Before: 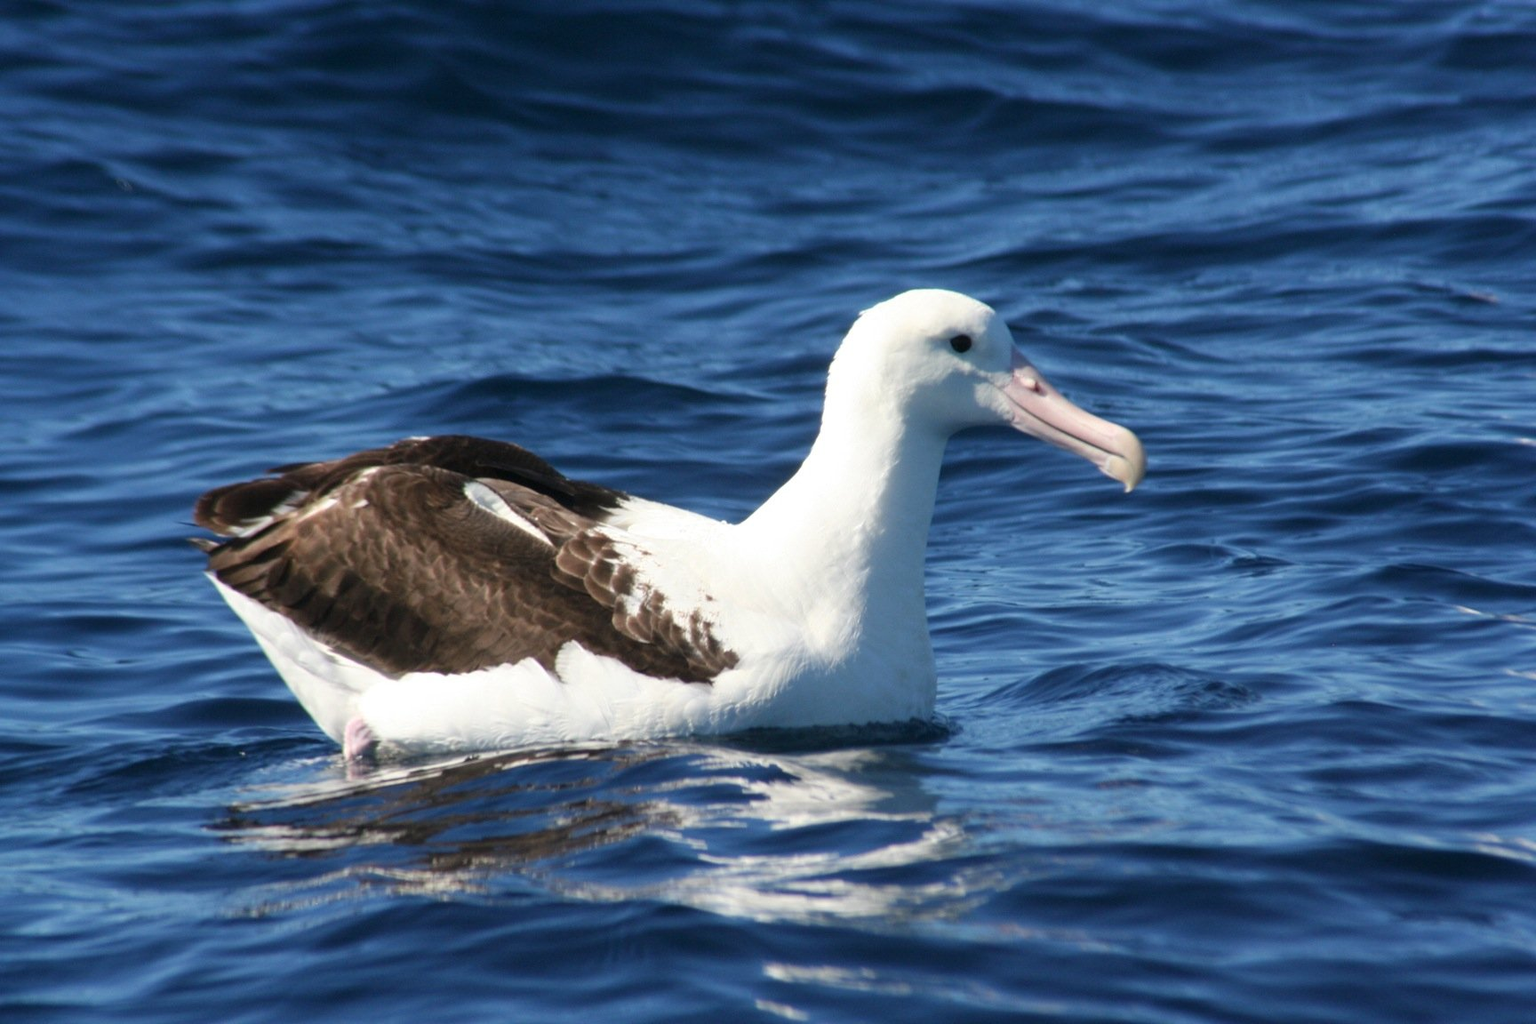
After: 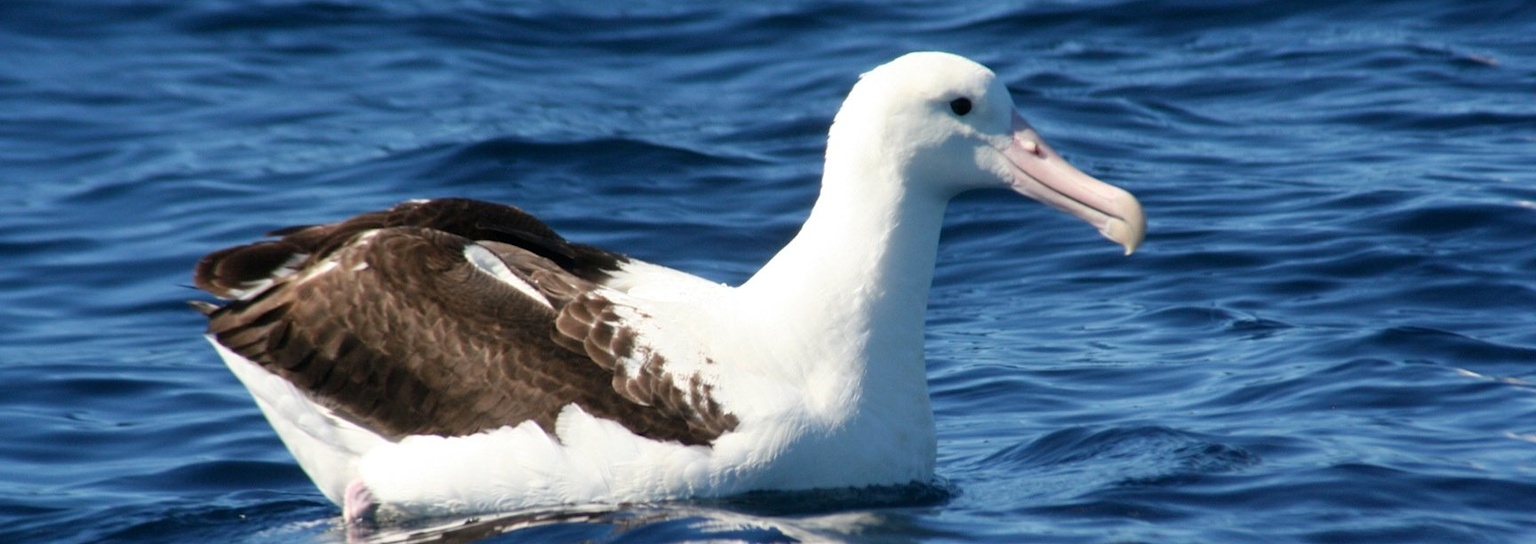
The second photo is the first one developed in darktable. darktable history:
crop and rotate: top 23.26%, bottom 23.499%
